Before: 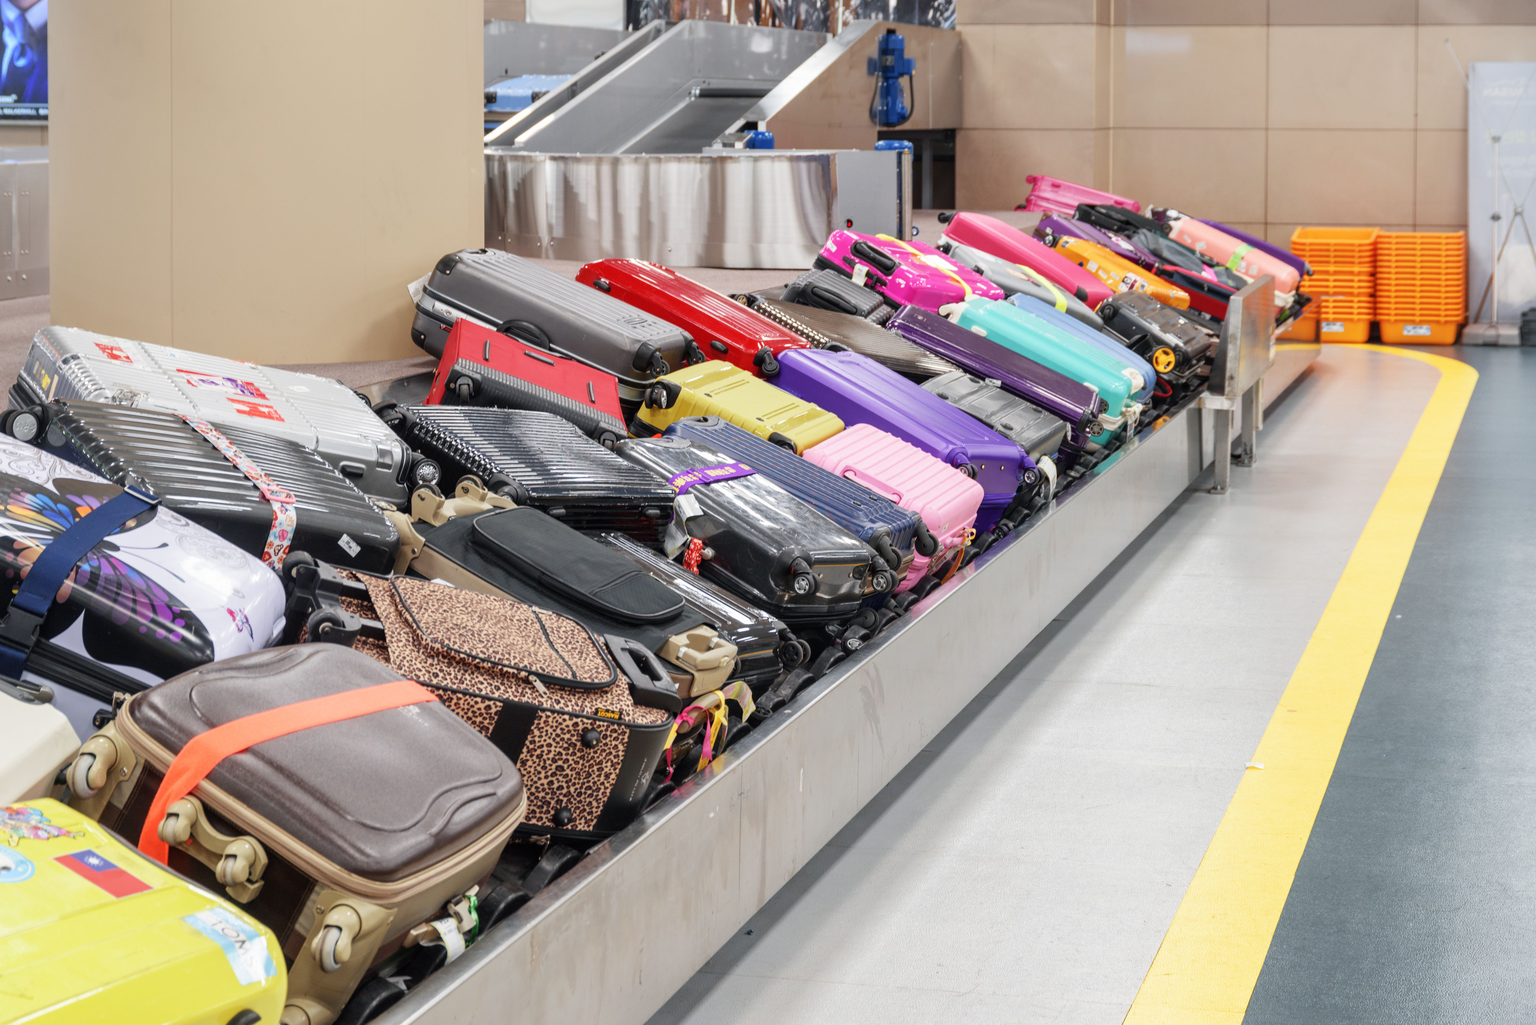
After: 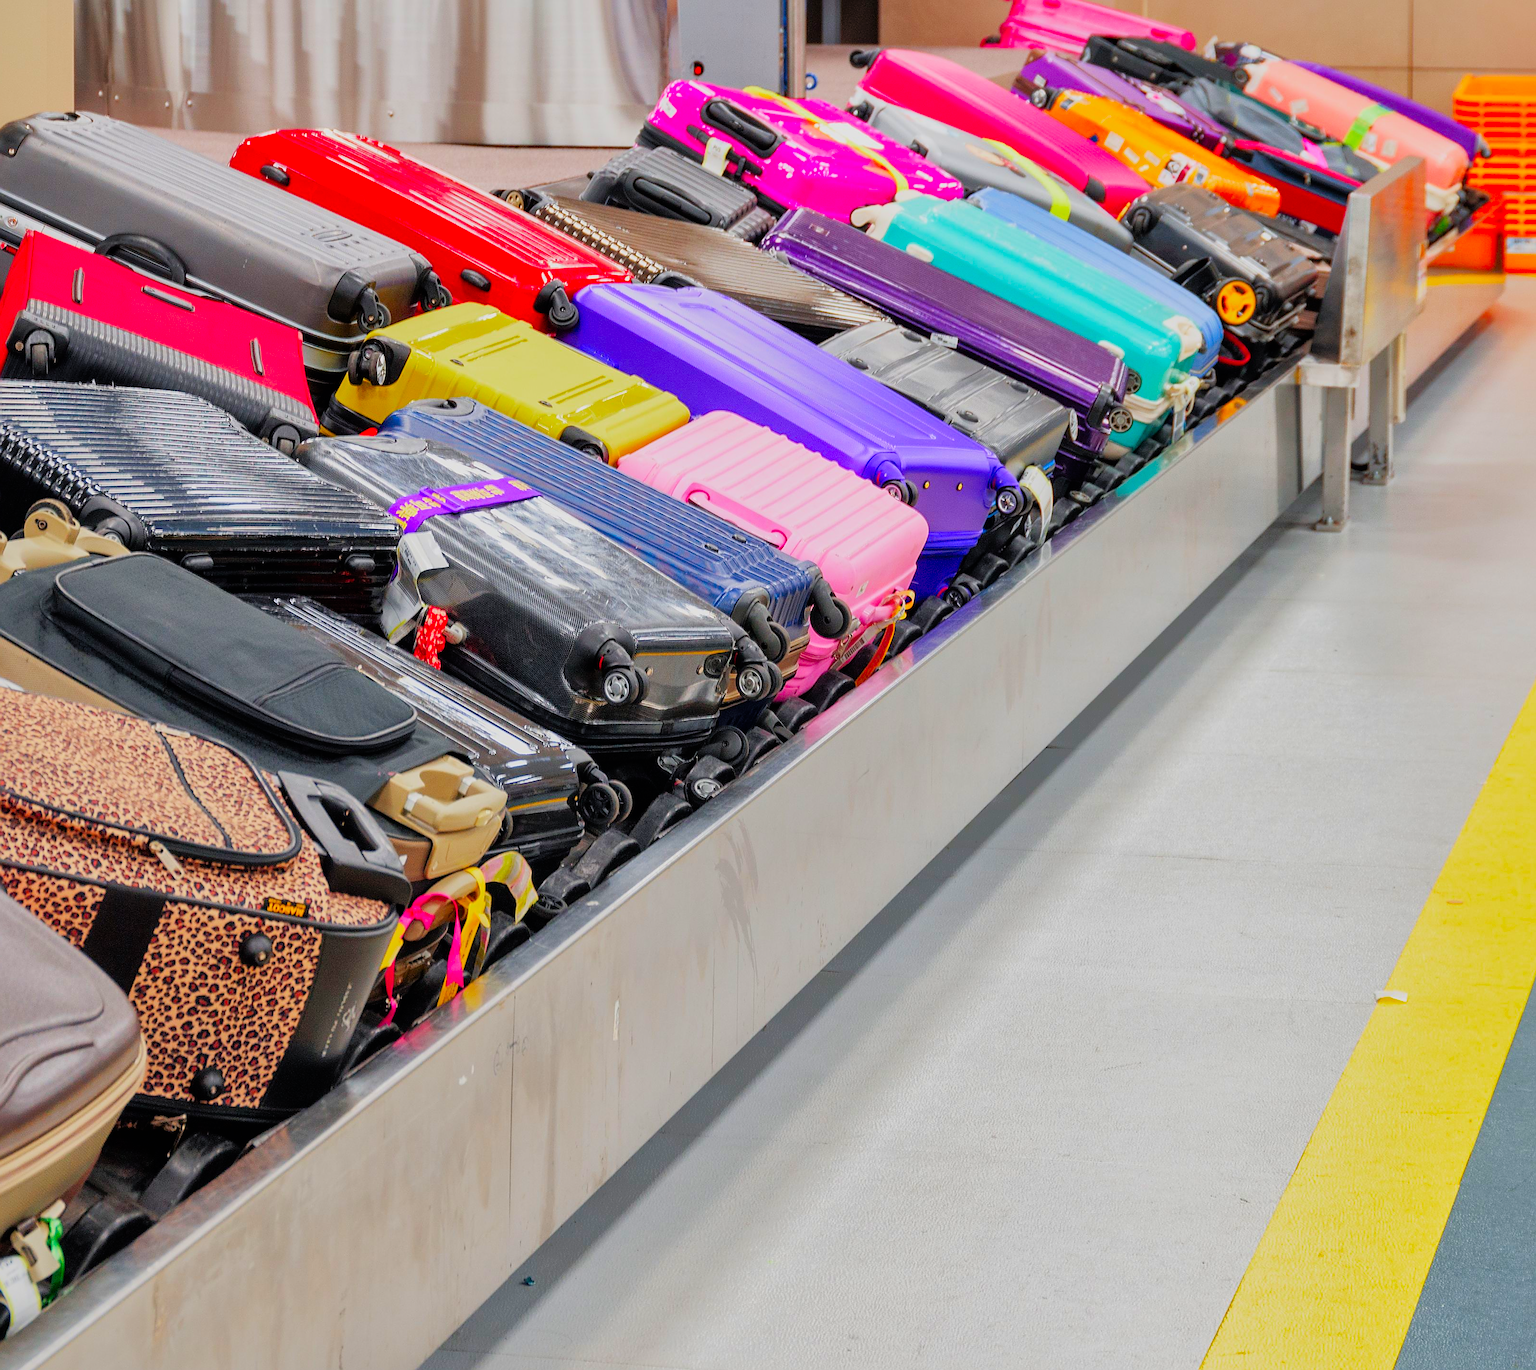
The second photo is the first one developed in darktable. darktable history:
sharpen: radius 1.359, amount 1.245, threshold 0.621
tone equalizer: -8 EV -0.41 EV, -7 EV -0.391 EV, -6 EV -0.31 EV, -5 EV -0.198 EV, -3 EV 0.23 EV, -2 EV 0.333 EV, -1 EV 0.38 EV, +0 EV 0.422 EV
filmic rgb: black relative exposure -7.98 EV, white relative exposure 4.03 EV, threshold 5.97 EV, hardness 4.19, enable highlight reconstruction true
crop and rotate: left 28.745%, top 17.906%, right 12.765%, bottom 3.911%
exposure: compensate exposure bias true, compensate highlight preservation false
shadows and highlights: on, module defaults
color correction: highlights b* -0.008, saturation 1.76
